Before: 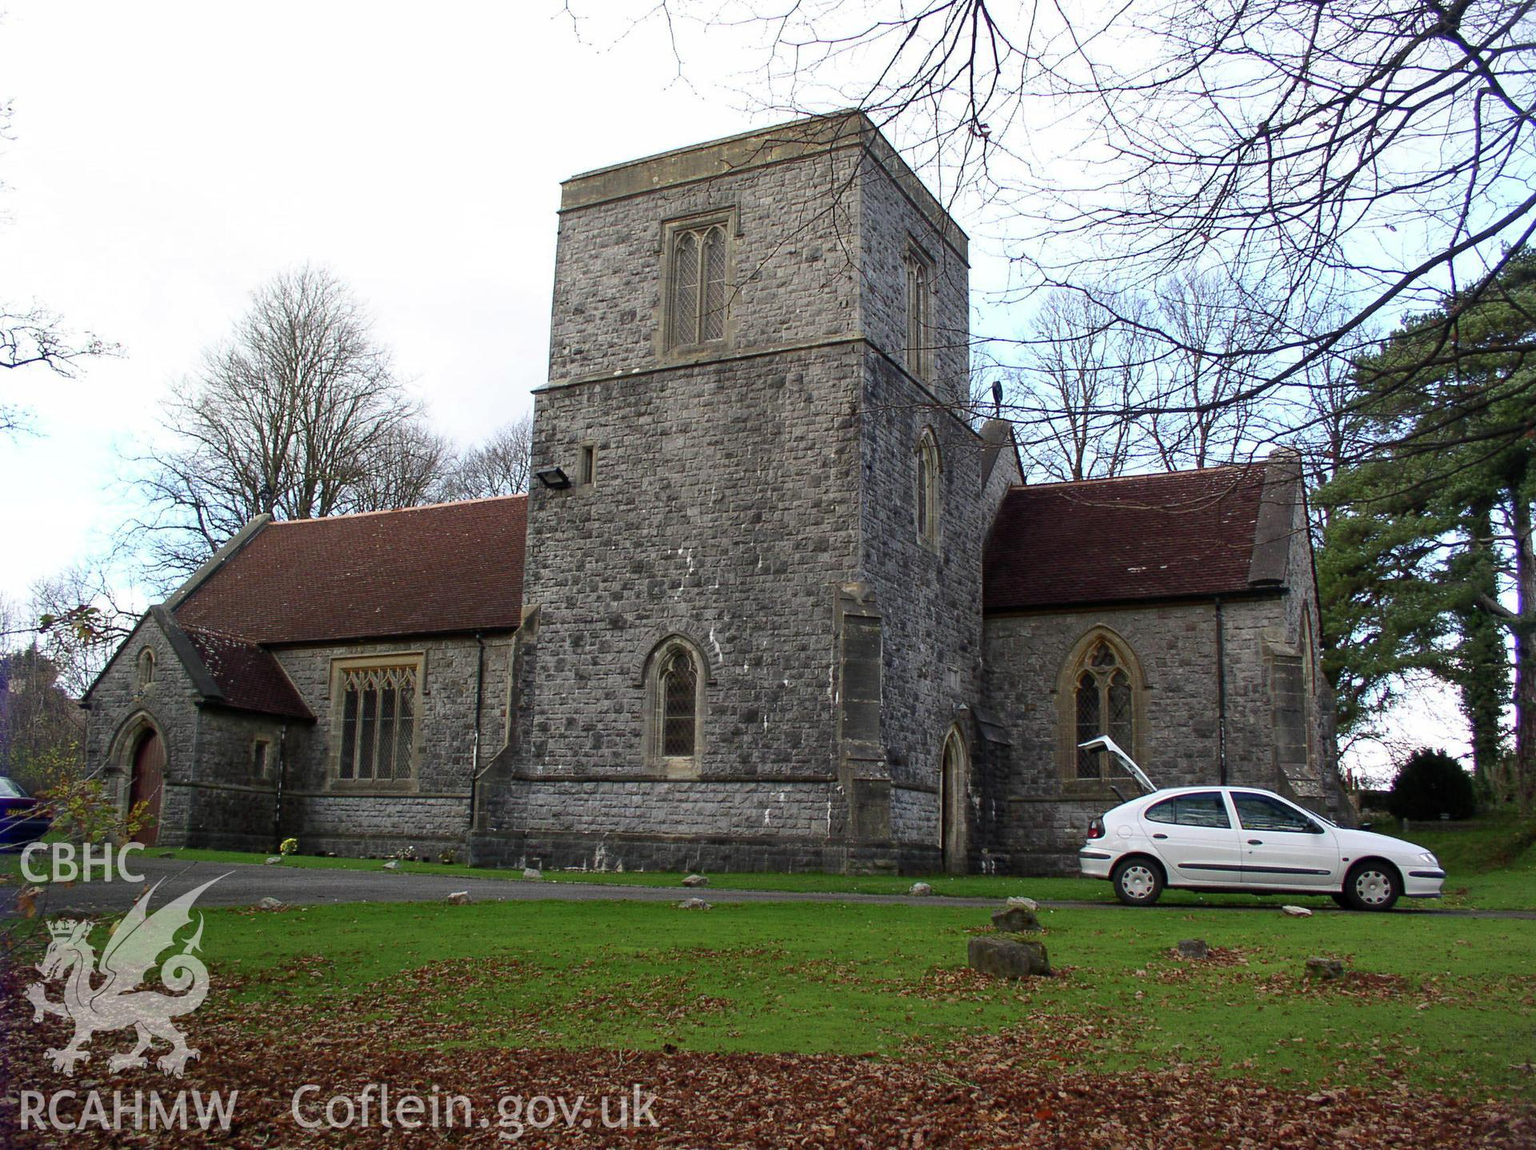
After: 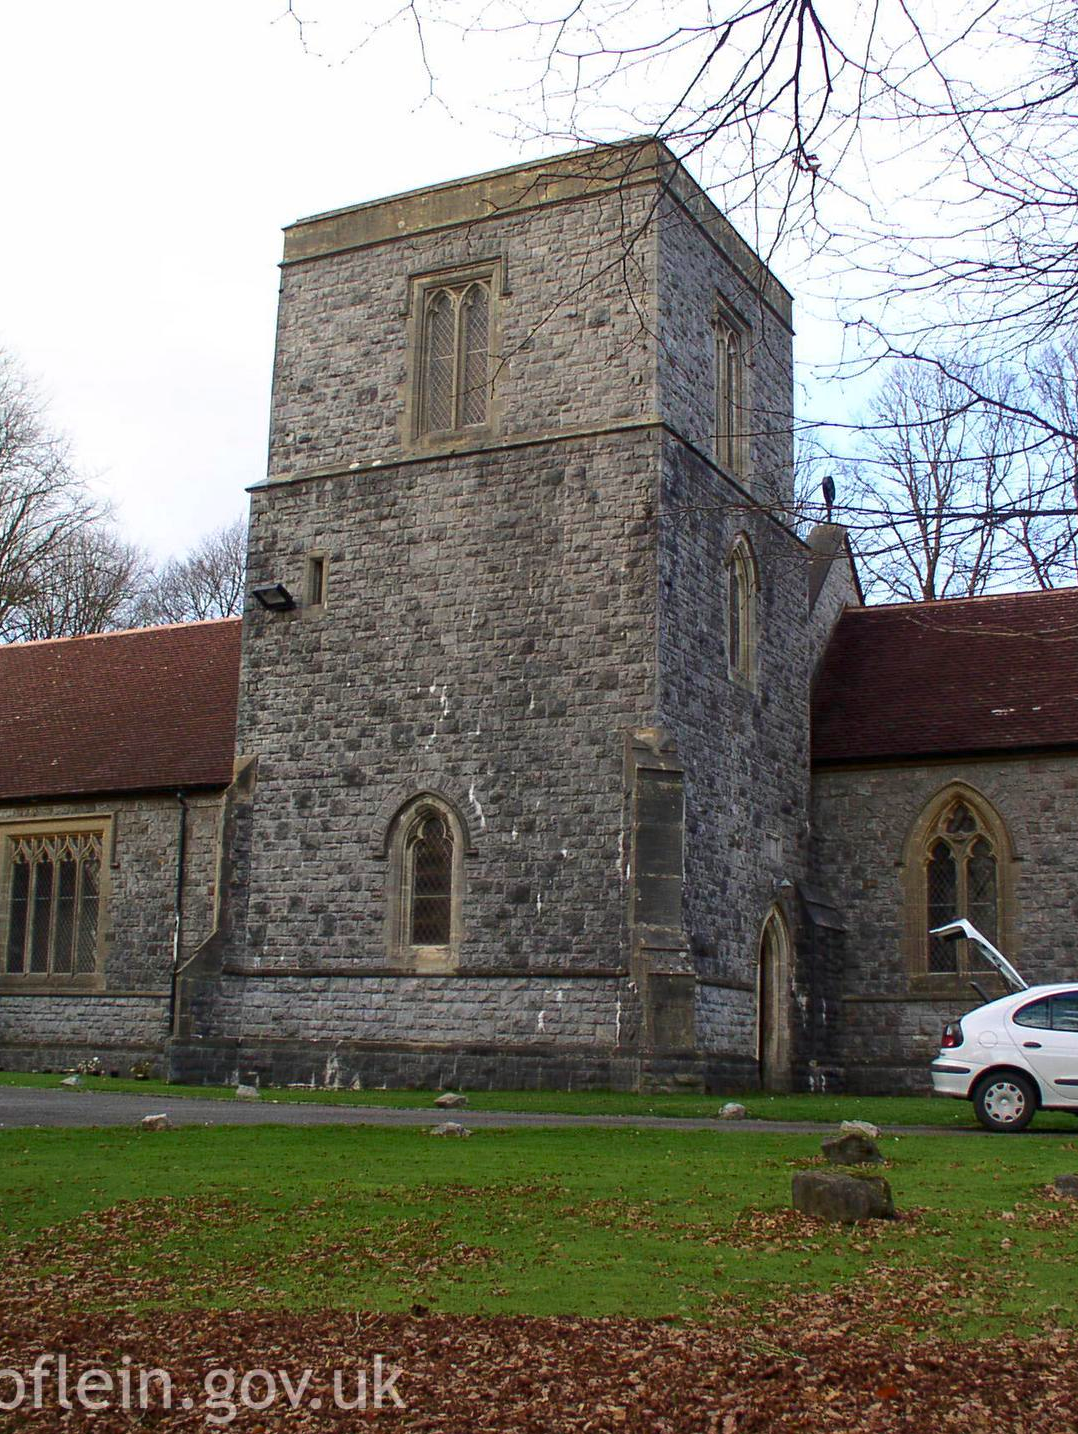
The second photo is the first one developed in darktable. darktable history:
velvia: on, module defaults
crop: left 21.786%, right 22.044%, bottom 0.012%
